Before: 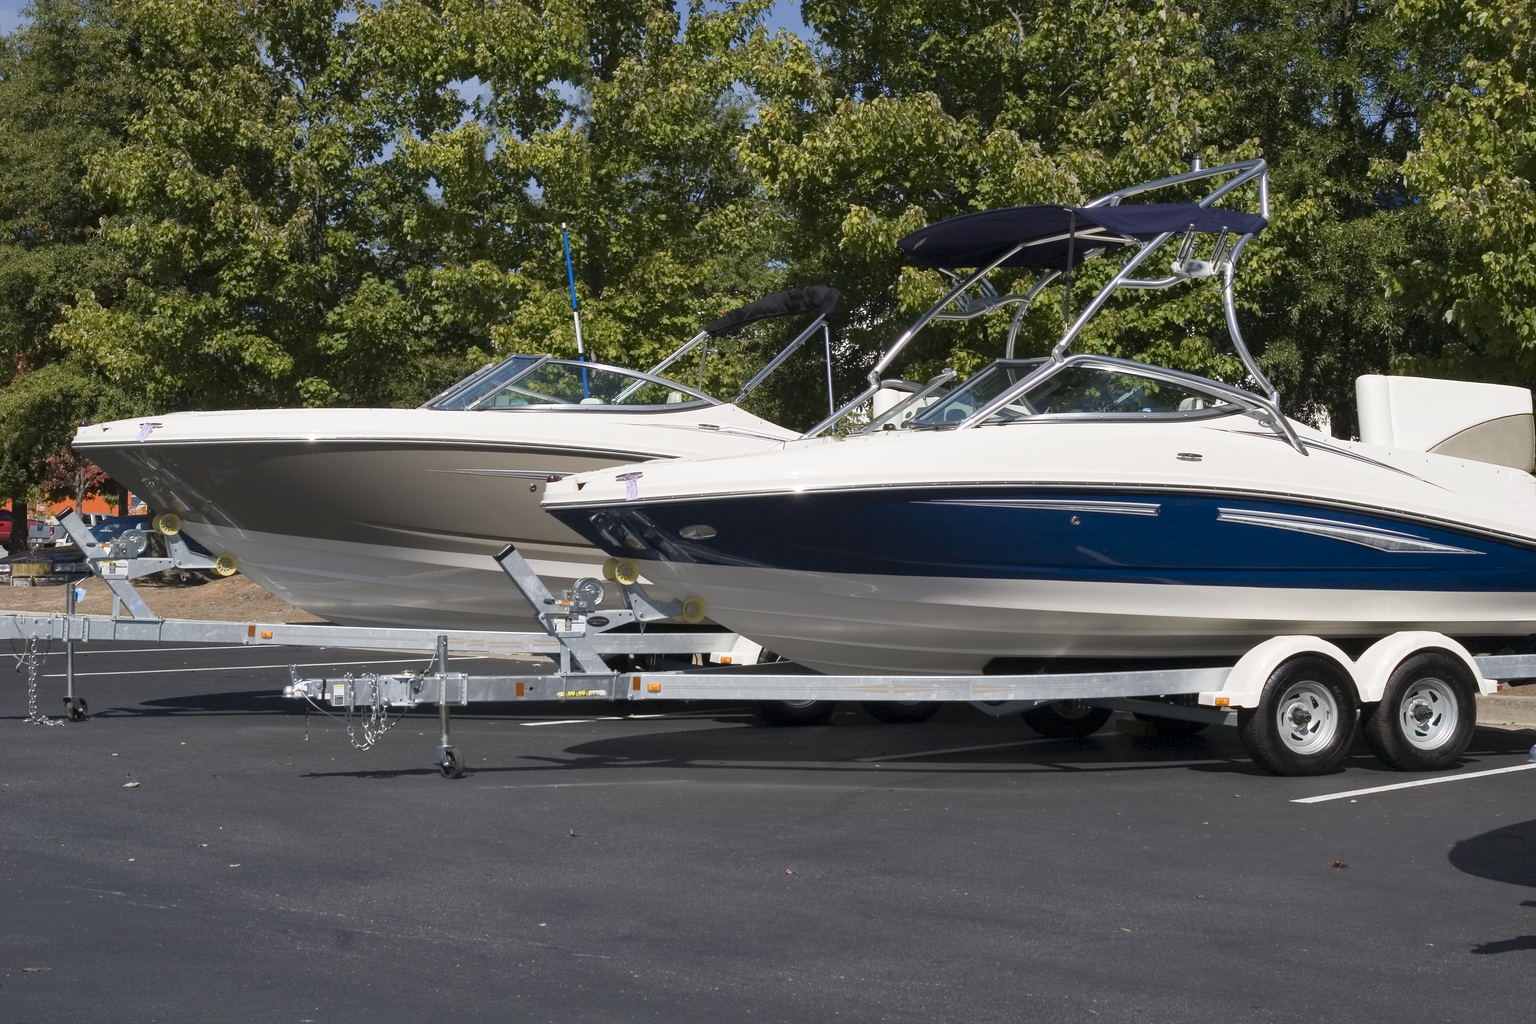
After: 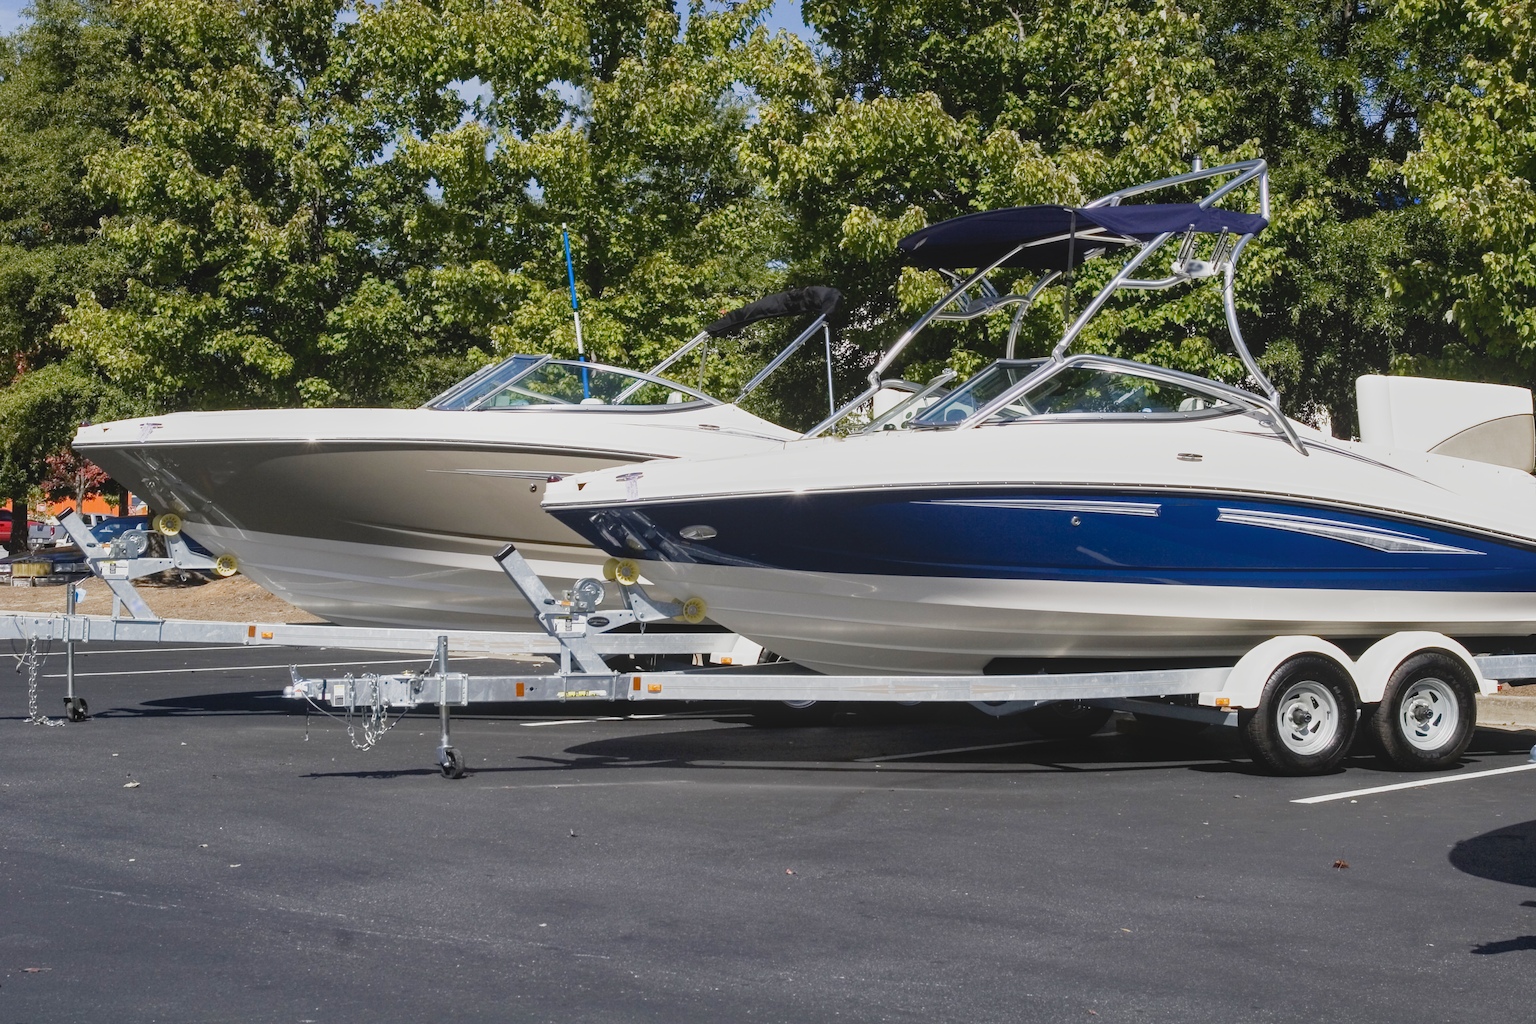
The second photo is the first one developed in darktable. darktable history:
local contrast: highlights 48%, shadows 0%, detail 100%
filmic rgb: middle gray luminance 12.74%, black relative exposure -10.13 EV, white relative exposure 3.47 EV, threshold 6 EV, target black luminance 0%, hardness 5.74, latitude 44.69%, contrast 1.221, highlights saturation mix 5%, shadows ↔ highlights balance 26.78%, add noise in highlights 0, preserve chrominance no, color science v3 (2019), use custom middle-gray values true, iterations of high-quality reconstruction 0, contrast in highlights soft, enable highlight reconstruction true
